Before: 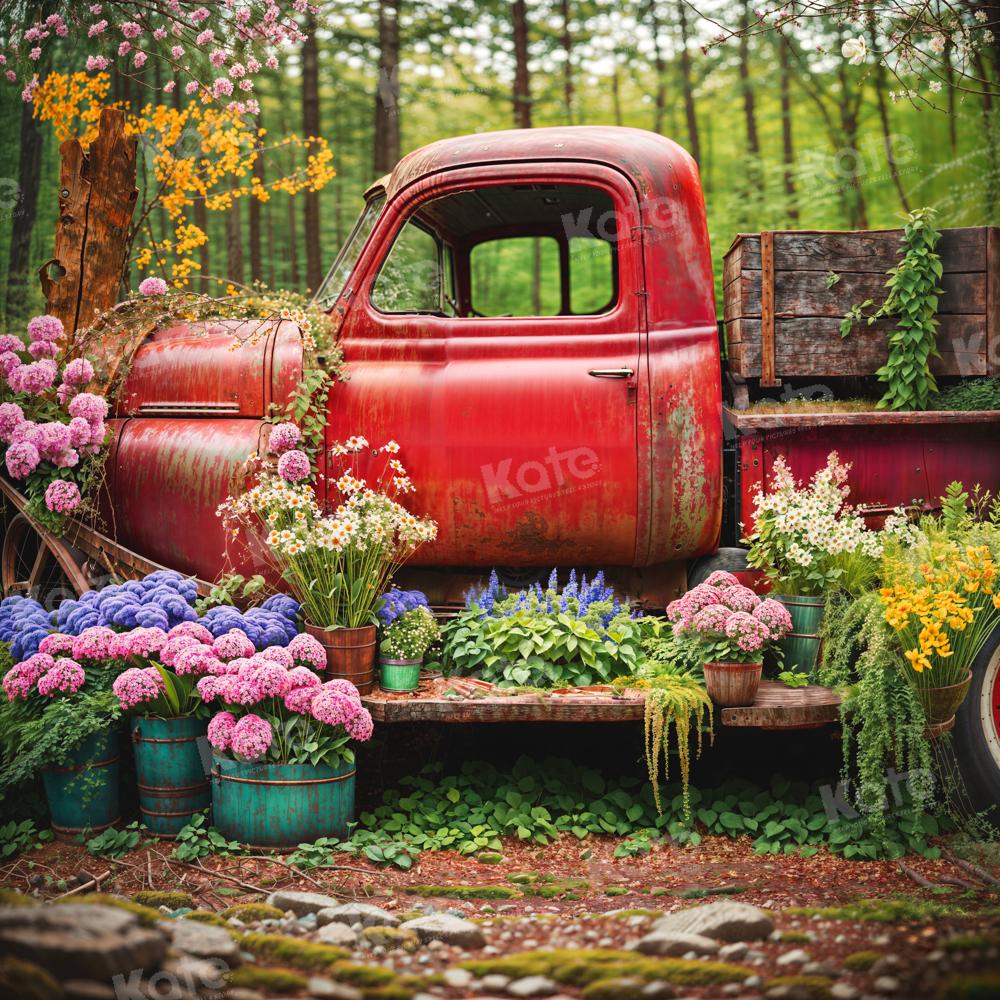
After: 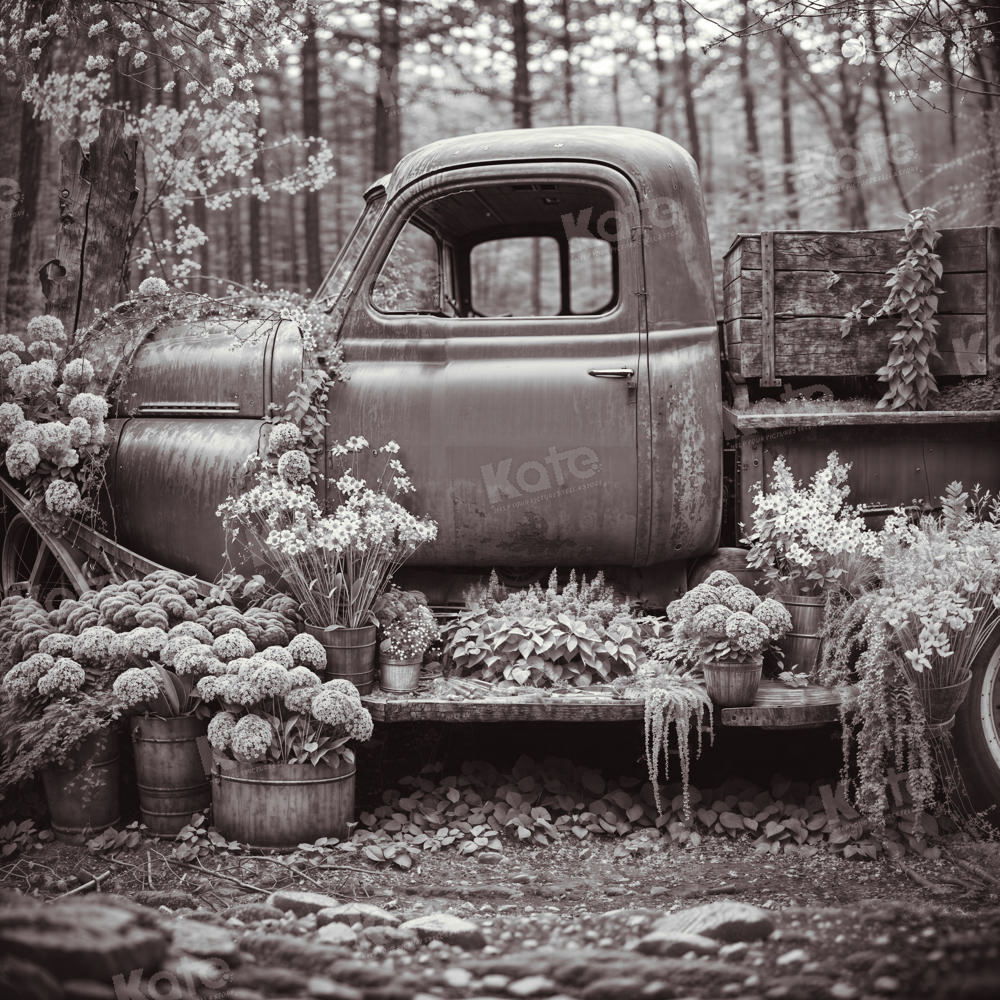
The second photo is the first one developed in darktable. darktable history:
monochrome: on, module defaults
split-toning: shadows › saturation 0.2
